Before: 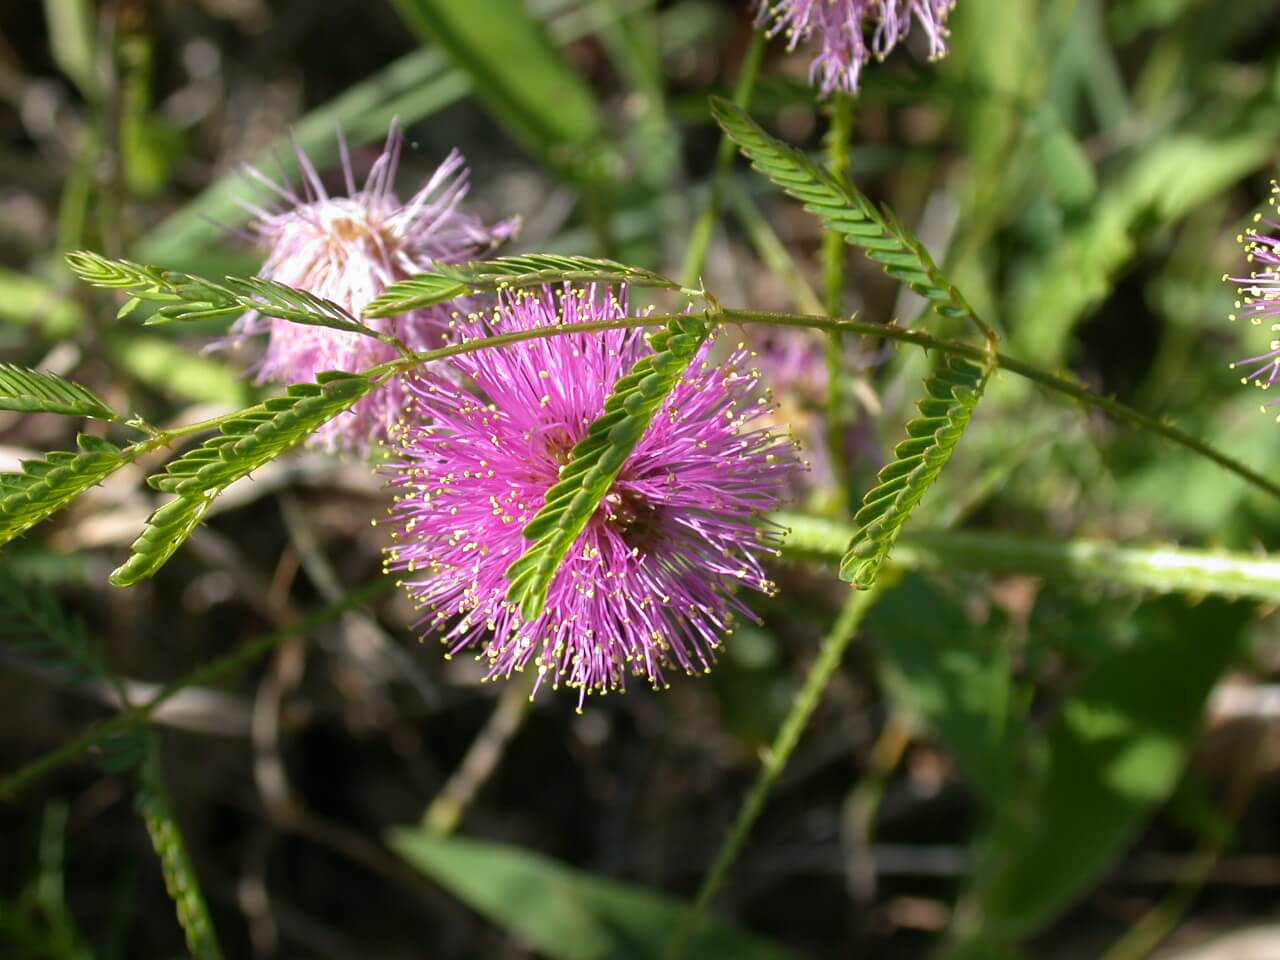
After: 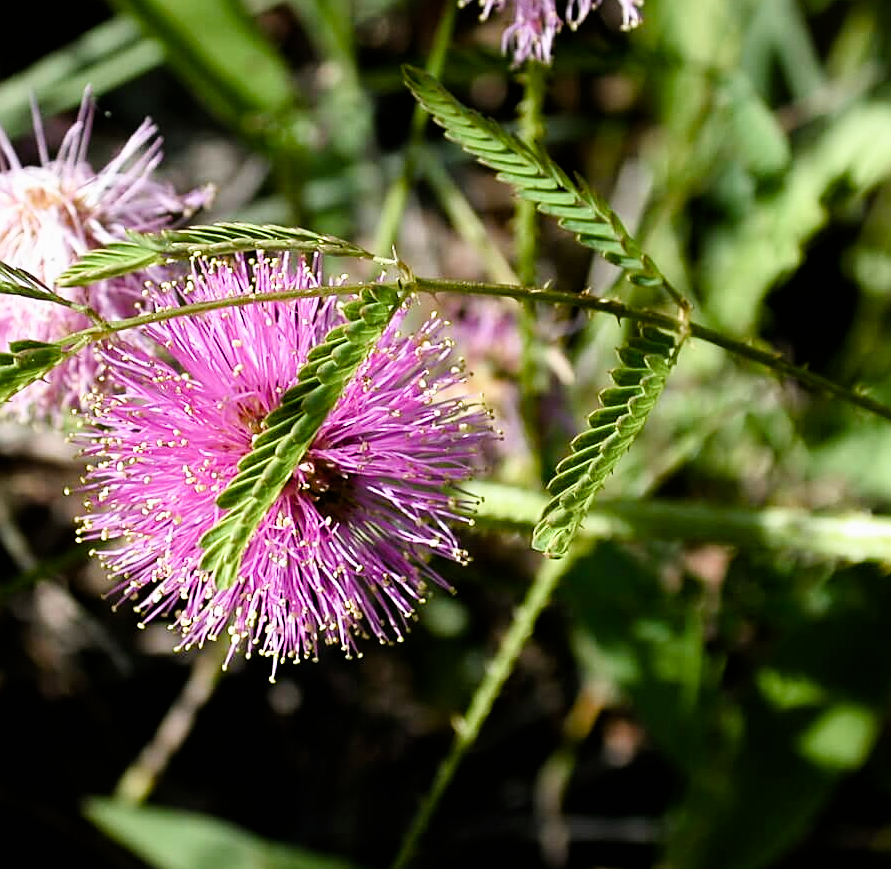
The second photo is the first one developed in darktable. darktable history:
filmic rgb: black relative exposure -5.45 EV, white relative exposure 2.87 EV, dynamic range scaling -38.35%, hardness 4, contrast 1.595, highlights saturation mix -0.803%
color balance rgb: perceptual saturation grading › global saturation 20%, perceptual saturation grading › highlights -49.859%, perceptual saturation grading › shadows 25.379%, global vibrance 20%
sharpen: on, module defaults
crop and rotate: left 24.001%, top 3.236%, right 6.324%, bottom 6.149%
exposure: exposure 0.167 EV, compensate exposure bias true, compensate highlight preservation false
